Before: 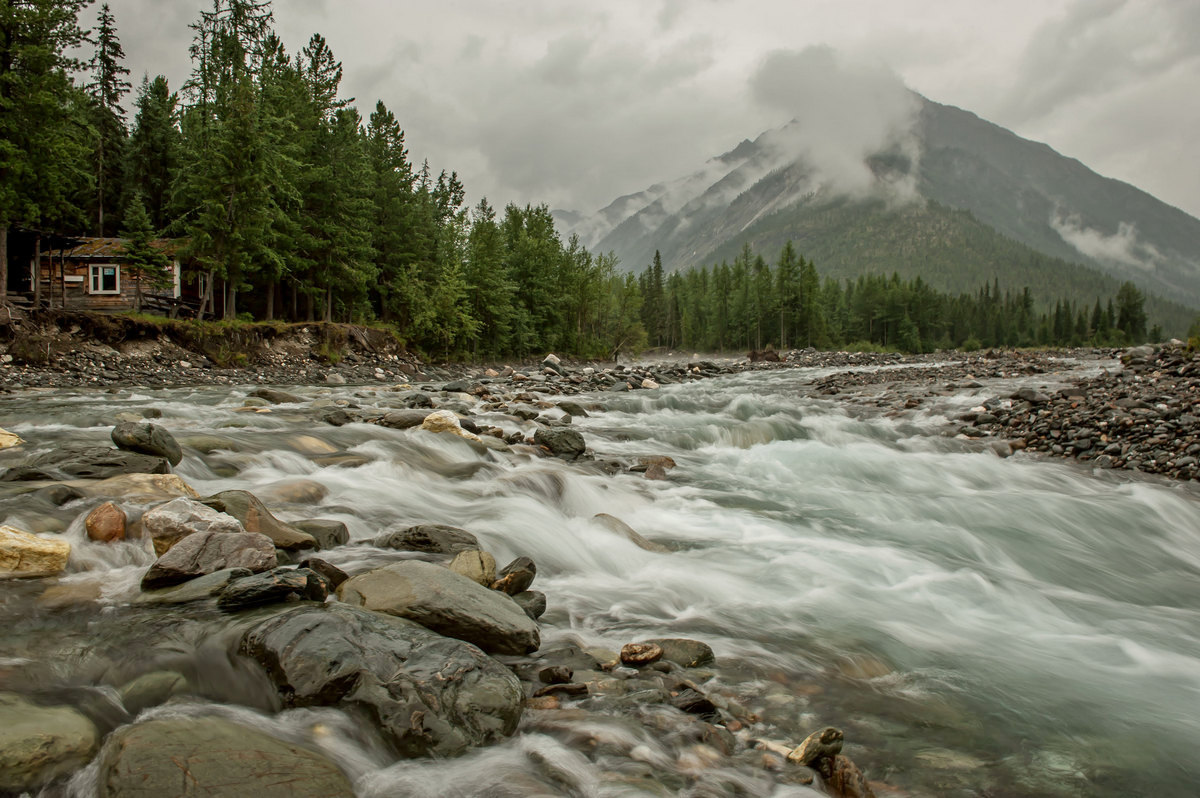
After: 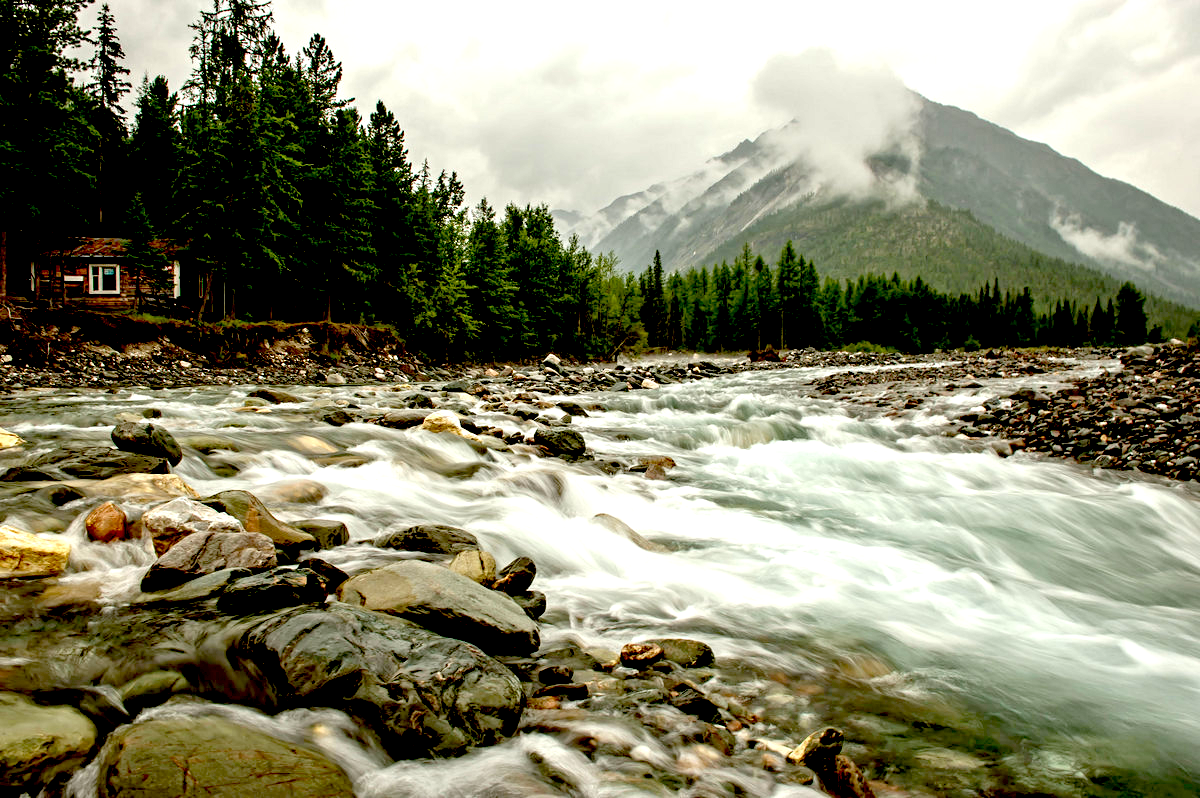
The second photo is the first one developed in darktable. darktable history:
exposure: black level correction 0.048, exposure 0.012 EV, compensate exposure bias true, compensate highlight preservation false
